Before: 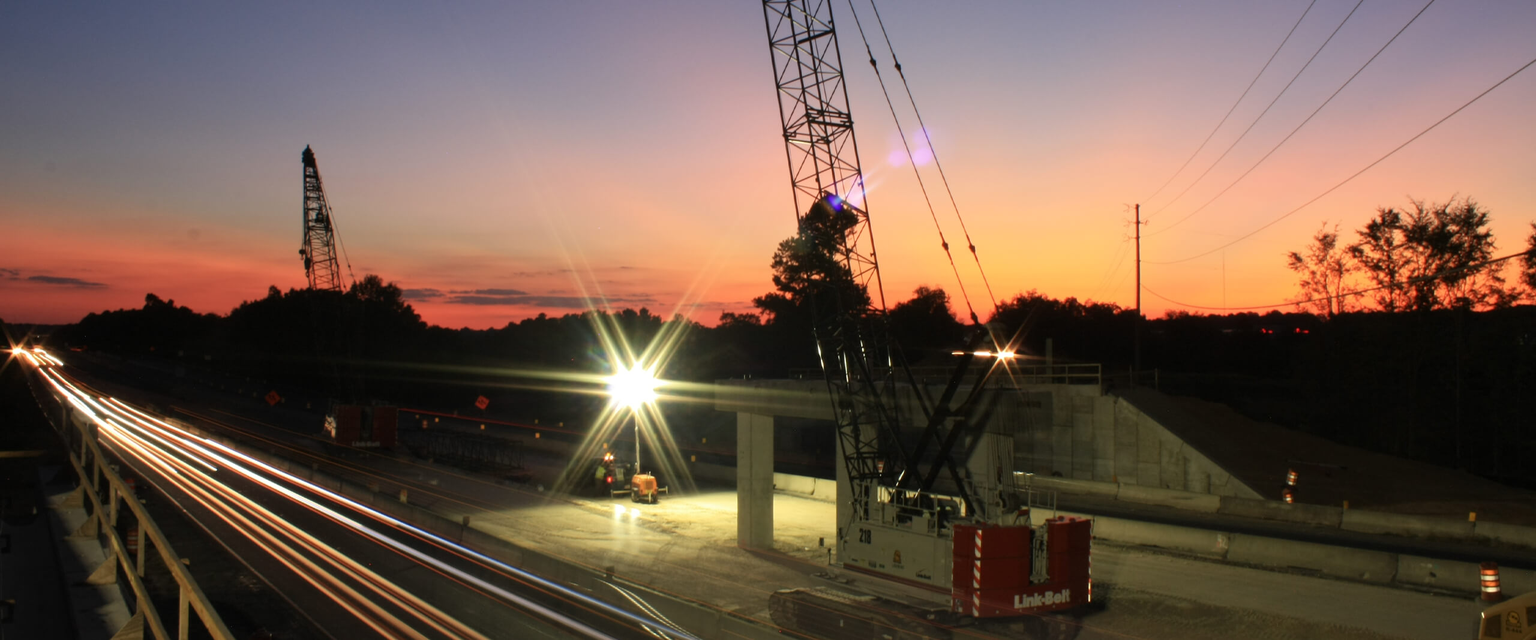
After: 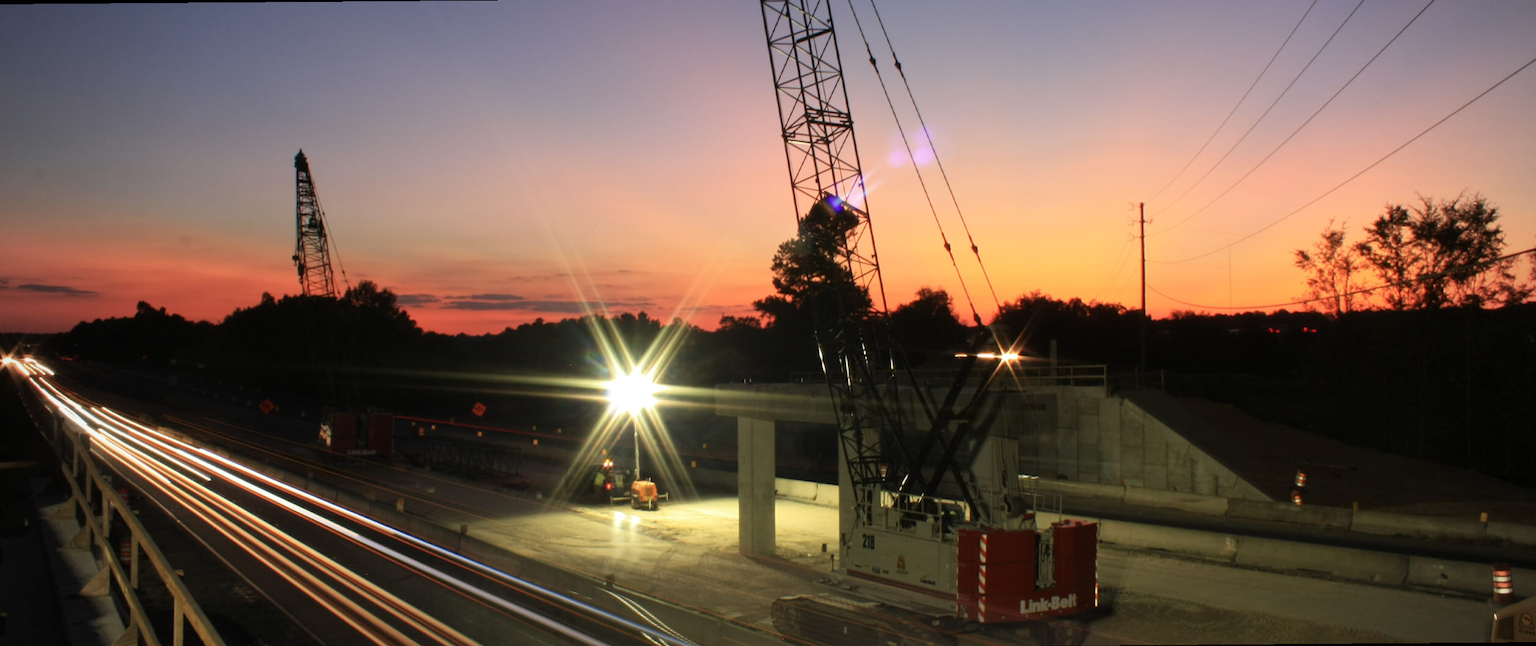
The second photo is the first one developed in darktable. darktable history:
rotate and perspective: rotation -0.45°, automatic cropping original format, crop left 0.008, crop right 0.992, crop top 0.012, crop bottom 0.988
vignetting: fall-off radius 60.92%
